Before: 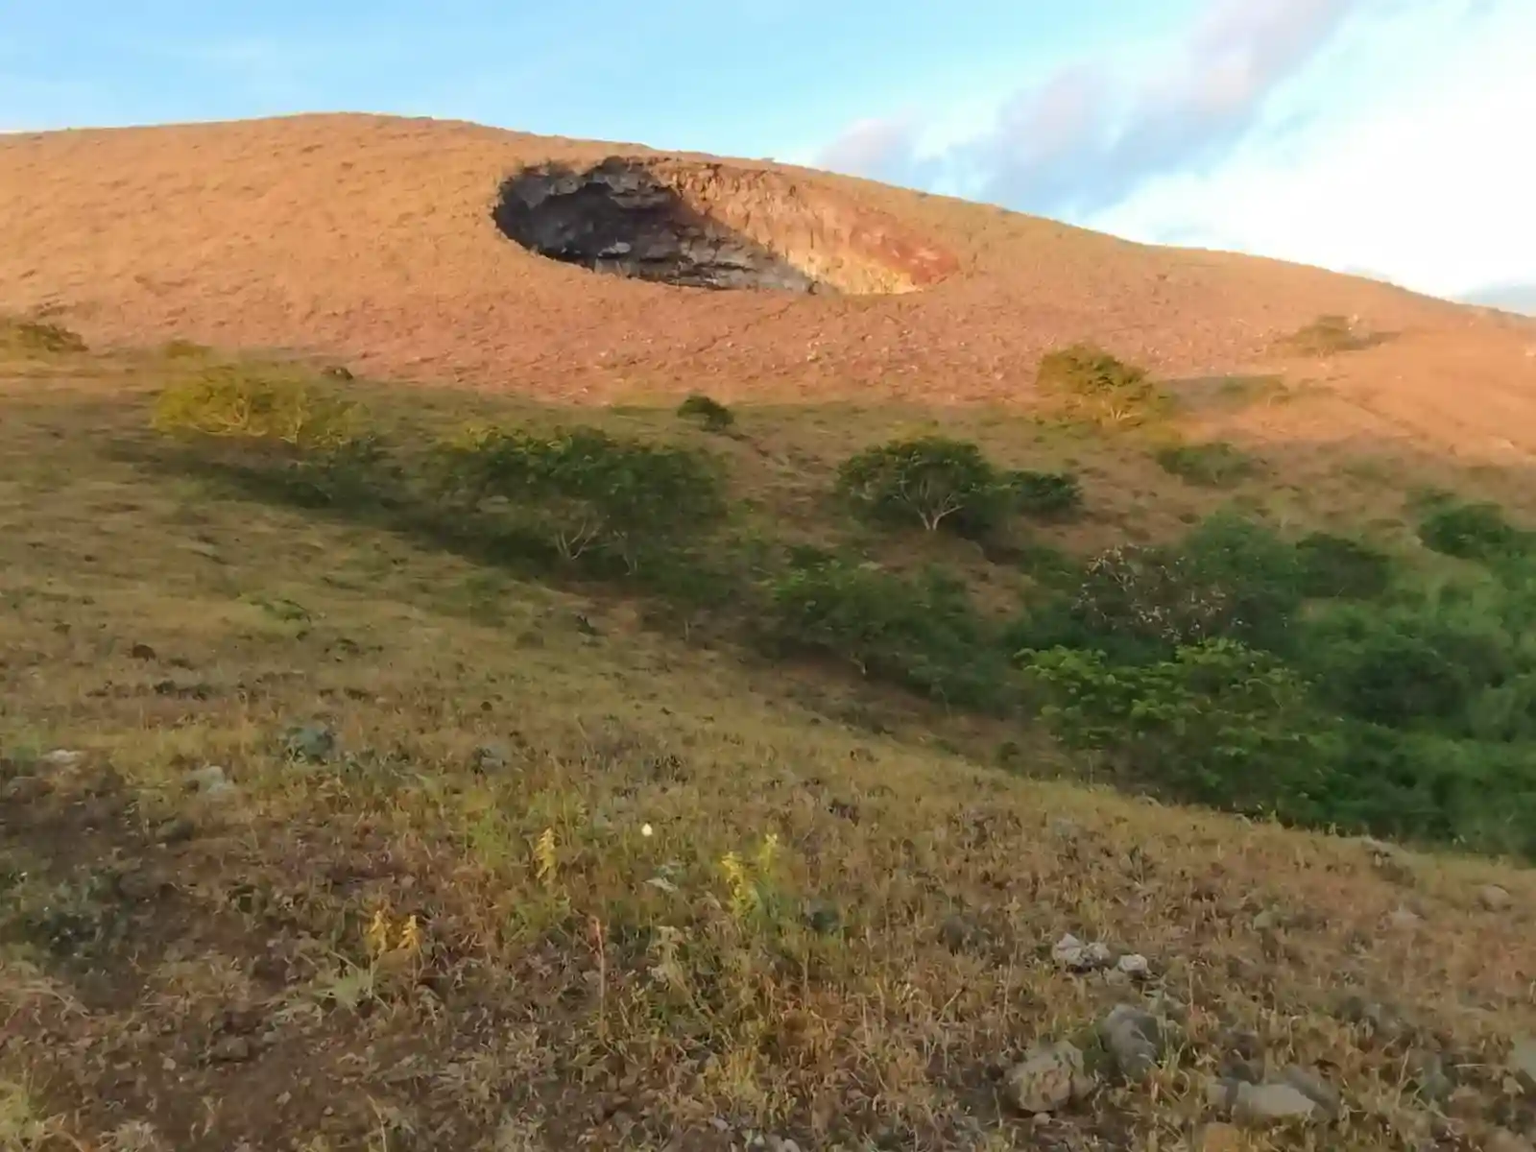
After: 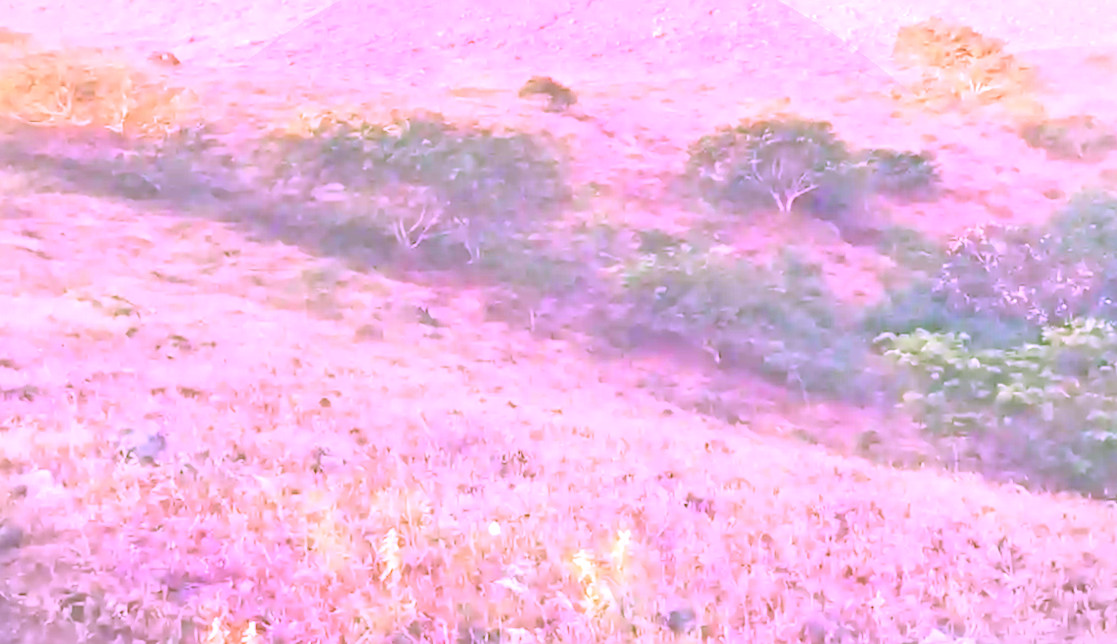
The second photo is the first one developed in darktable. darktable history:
color balance rgb: perceptual saturation grading › global saturation 20%, global vibrance 20%
crop: left 11.123%, top 27.61%, right 18.3%, bottom 17.034%
tone equalizer: -8 EV 0.001 EV, -7 EV -0.004 EV, -6 EV 0.009 EV, -5 EV 0.032 EV, -4 EV 0.276 EV, -3 EV 0.644 EV, -2 EV 0.584 EV, -1 EV 0.187 EV, +0 EV 0.024 EV
rotate and perspective: rotation -1°, crop left 0.011, crop right 0.989, crop top 0.025, crop bottom 0.975
contrast brightness saturation: brightness 0.28
exposure: exposure 2.207 EV, compensate highlight preservation false
color calibration: illuminant custom, x 0.379, y 0.481, temperature 4443.07 K
vignetting: fall-off start 91%, fall-off radius 39.39%, brightness -0.182, saturation -0.3, width/height ratio 1.219, shape 1.3, dithering 8-bit output, unbound false
